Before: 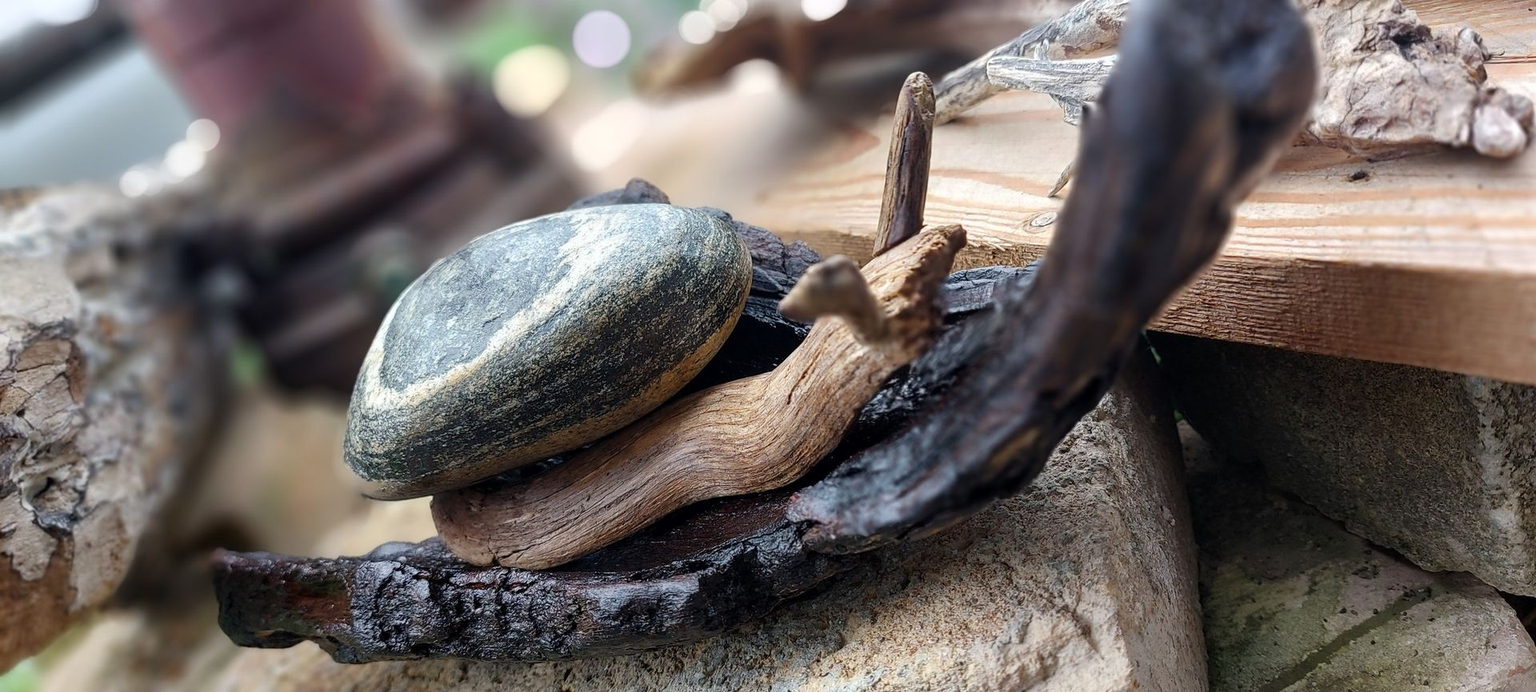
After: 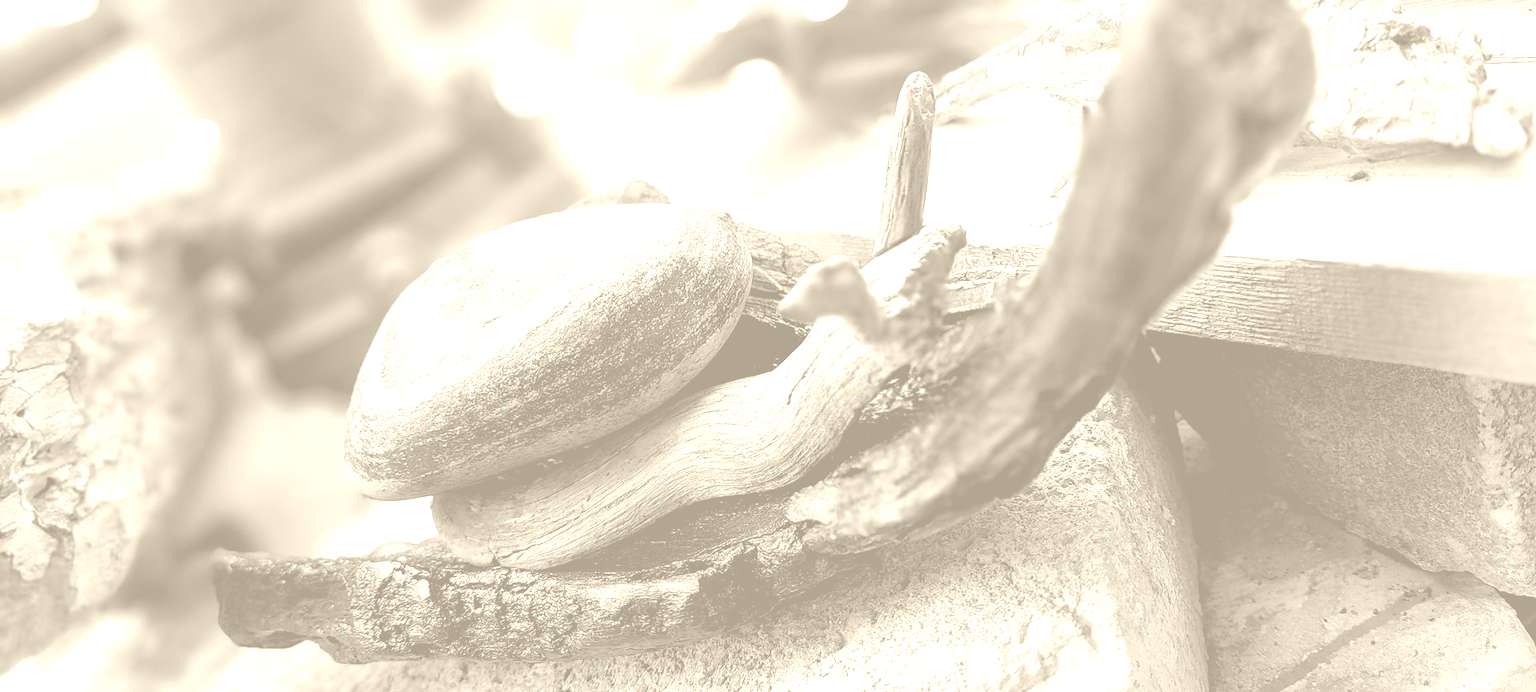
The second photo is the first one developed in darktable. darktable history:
exposure: exposure 0.258 EV, compensate highlight preservation false
colorize: hue 36°, saturation 71%, lightness 80.79%
color balance rgb: shadows lift › chroma 1%, shadows lift › hue 240.84°, highlights gain › chroma 2%, highlights gain › hue 73.2°, global offset › luminance -0.5%, perceptual saturation grading › global saturation 20%, perceptual saturation grading › highlights -25%, perceptual saturation grading › shadows 50%, global vibrance 15%
